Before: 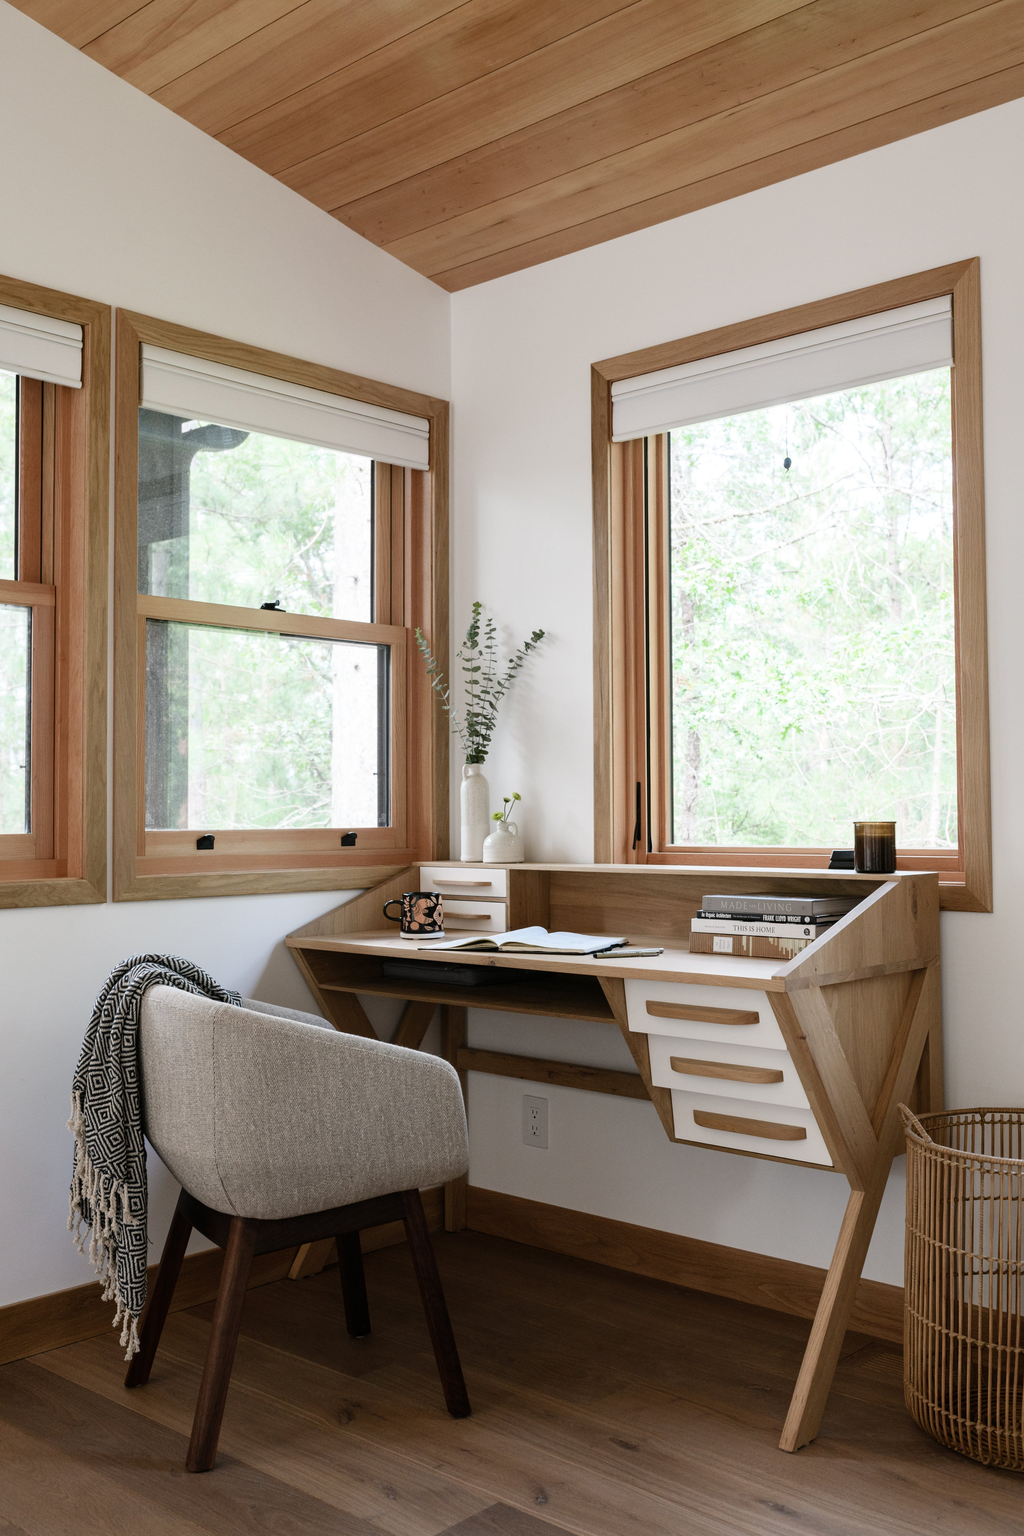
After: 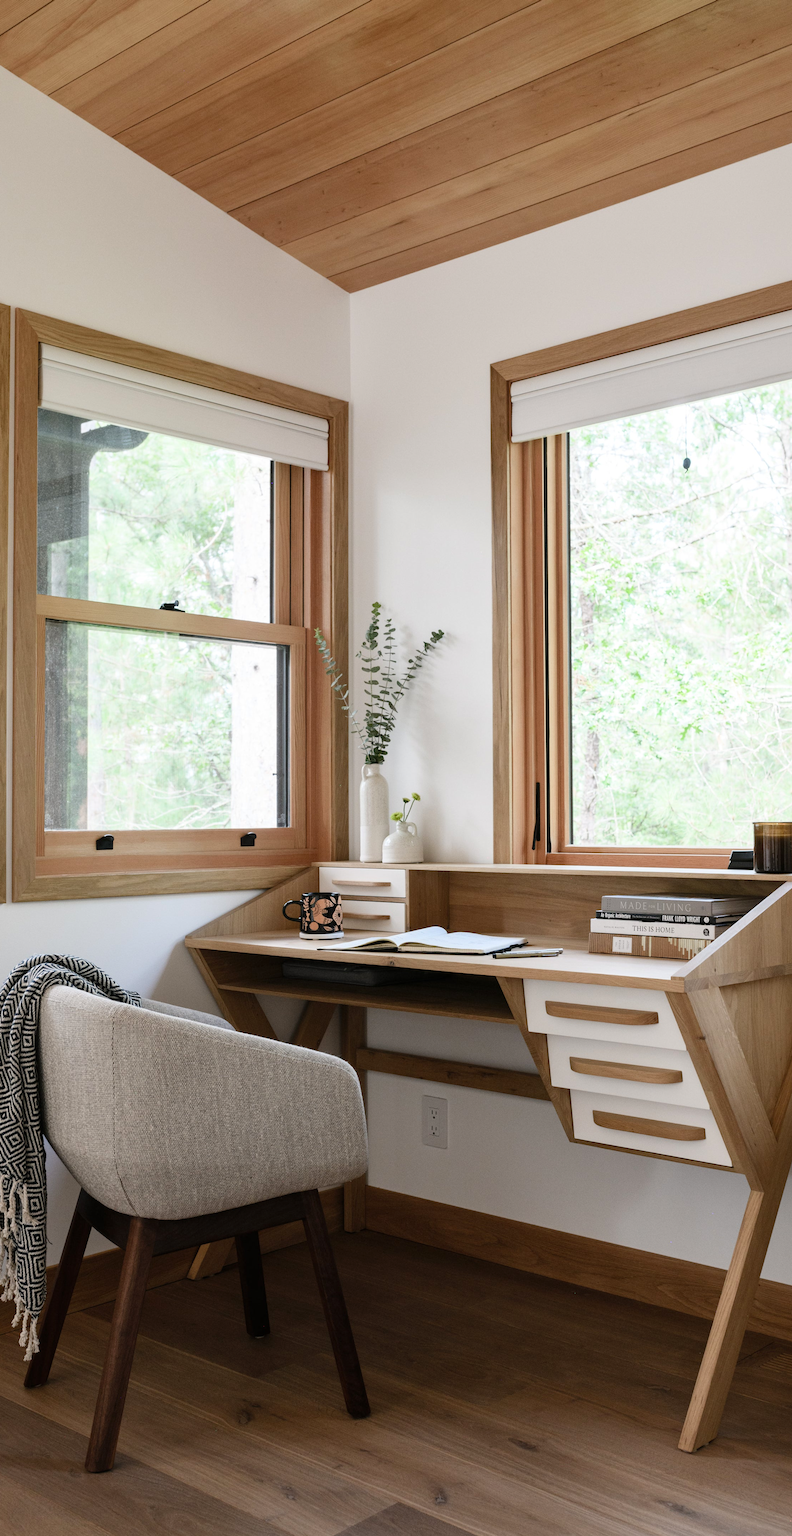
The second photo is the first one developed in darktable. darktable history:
contrast brightness saturation: contrast 0.1, brightness 0.03, saturation 0.09
shadows and highlights: shadows 25, highlights -25
crop: left 9.88%, right 12.664%
